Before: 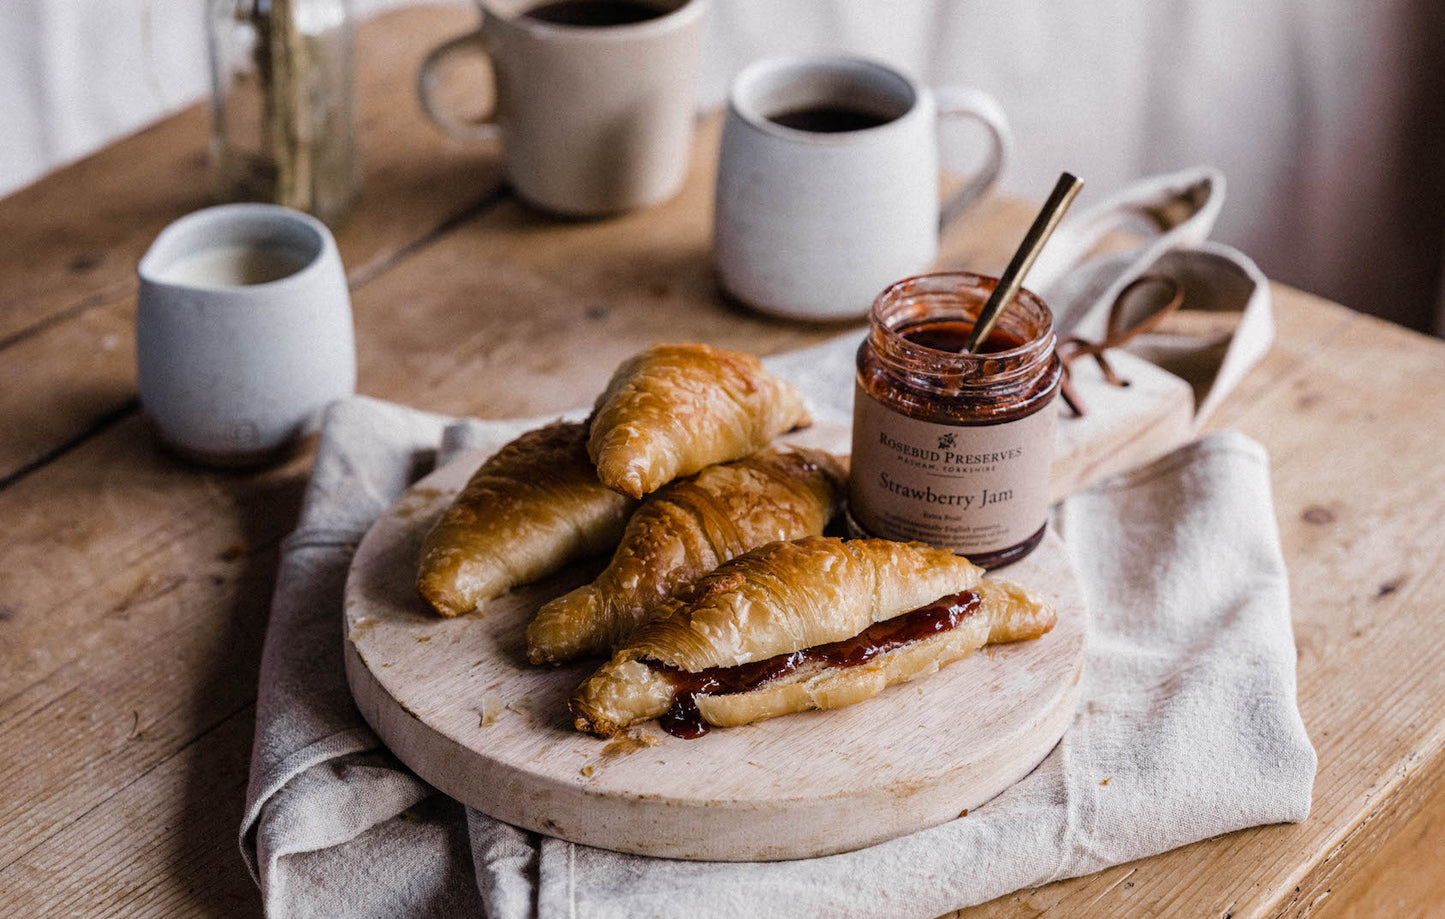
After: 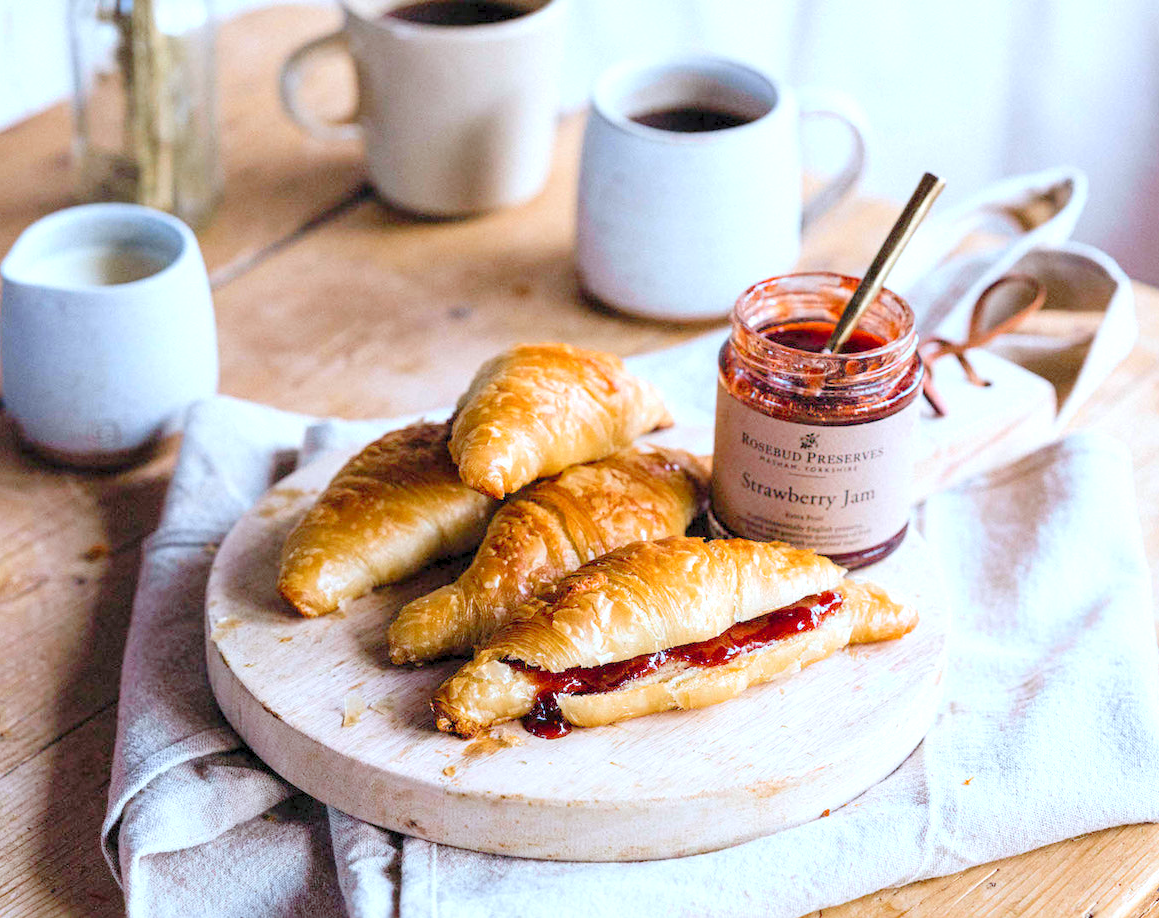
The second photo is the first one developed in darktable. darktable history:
color calibration: illuminant F (fluorescent), F source F9 (Cool White Deluxe 4150 K) – high CRI, x 0.374, y 0.373, temperature 4158.34 K
levels: levels [0.008, 0.318, 0.836]
crop and rotate: left 9.597%, right 10.195%
exposure: compensate exposure bias true, compensate highlight preservation false
